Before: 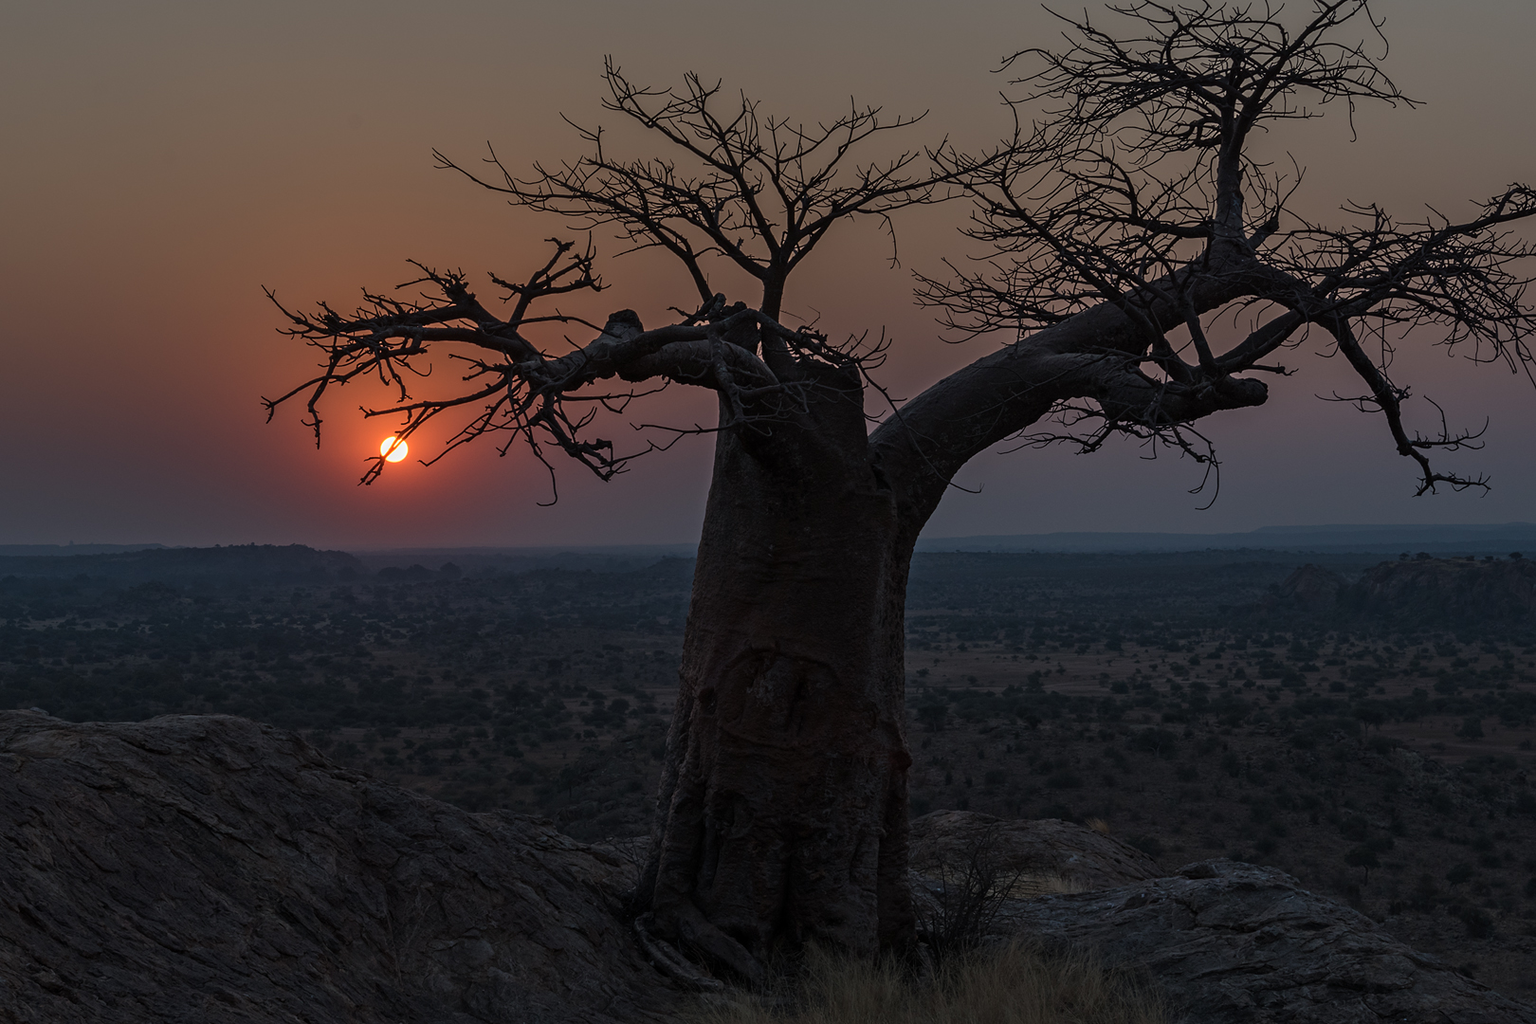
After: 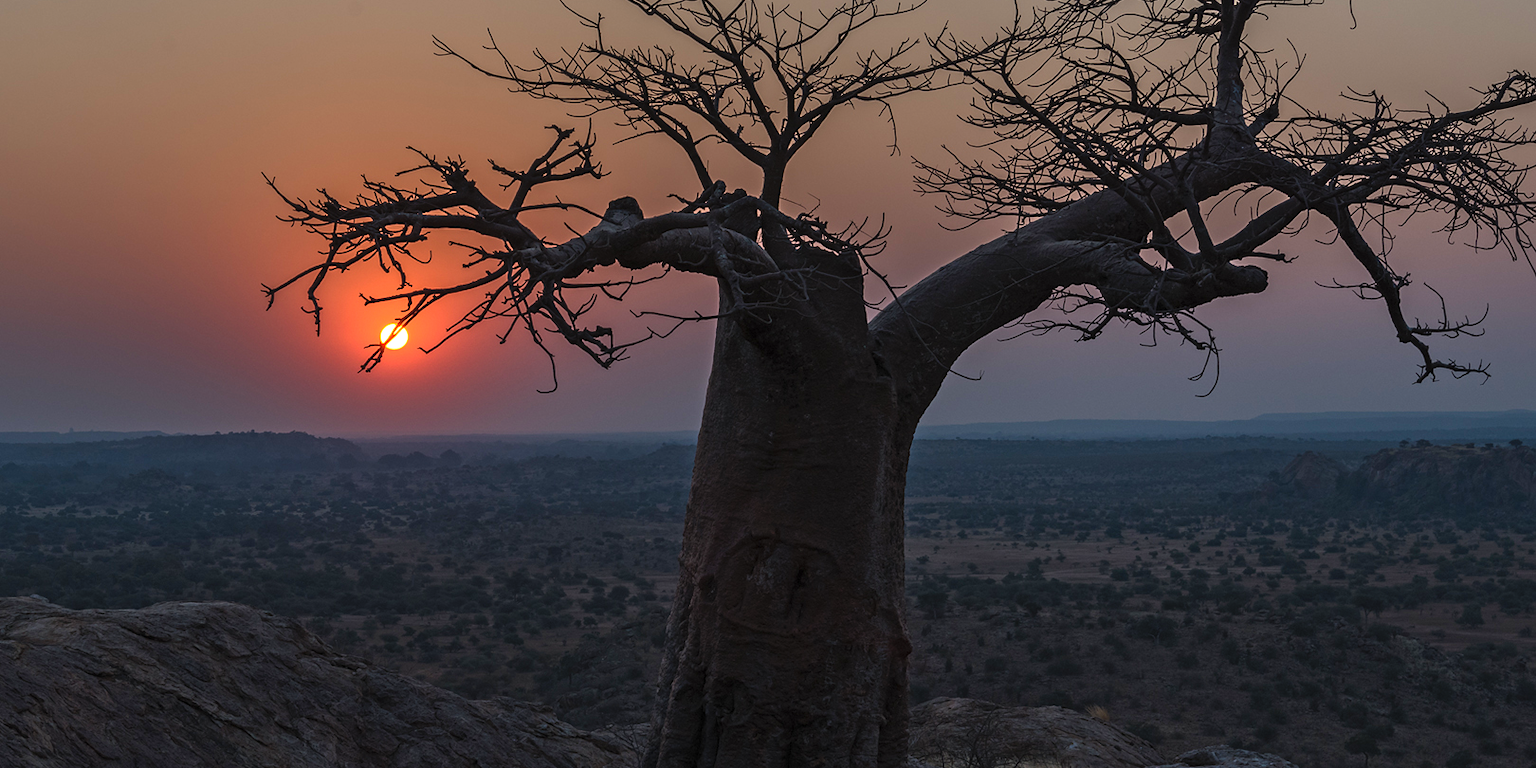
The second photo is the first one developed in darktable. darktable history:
crop: top 11.063%, bottom 13.89%
levels: levels [0, 0.48, 0.961]
contrast brightness saturation: contrast 0.242, brightness 0.255, saturation 0.379
